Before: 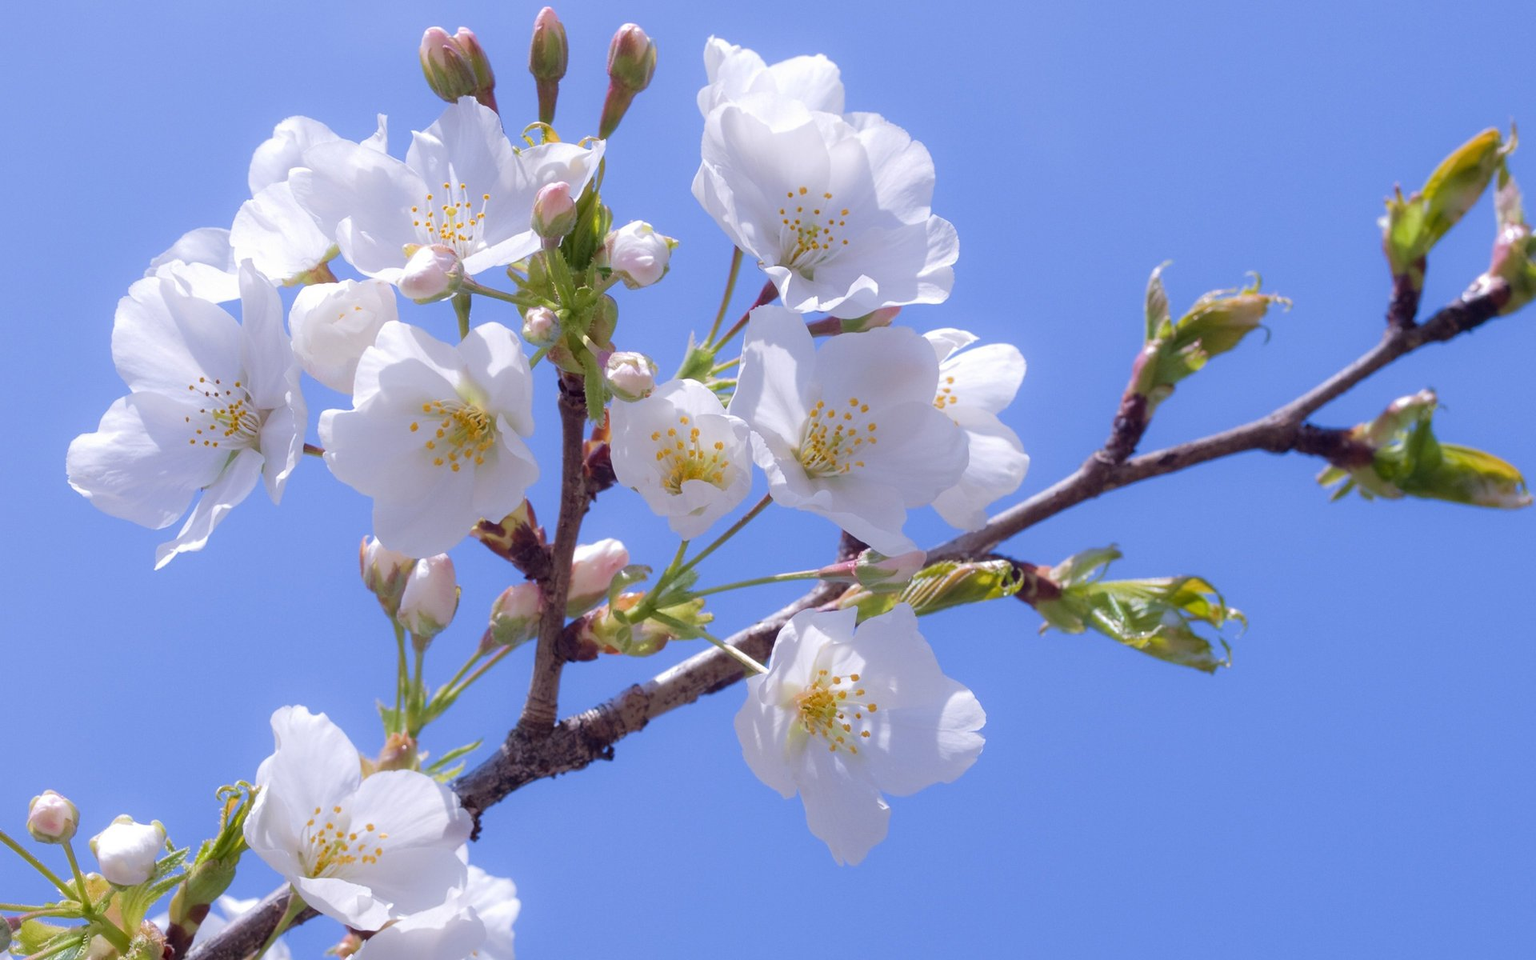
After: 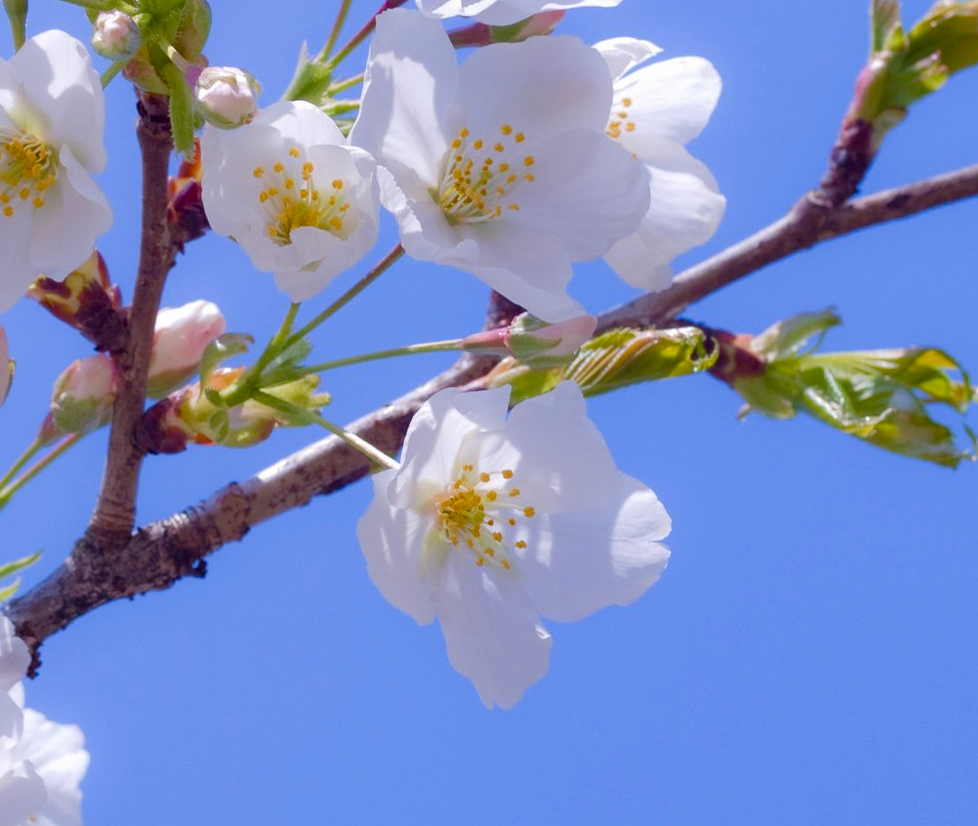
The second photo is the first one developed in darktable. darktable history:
color balance rgb: perceptual saturation grading › global saturation 20%, perceptual saturation grading › highlights -25%, perceptual saturation grading › shadows 50%
crop and rotate: left 29.237%, top 31.152%, right 19.807%
